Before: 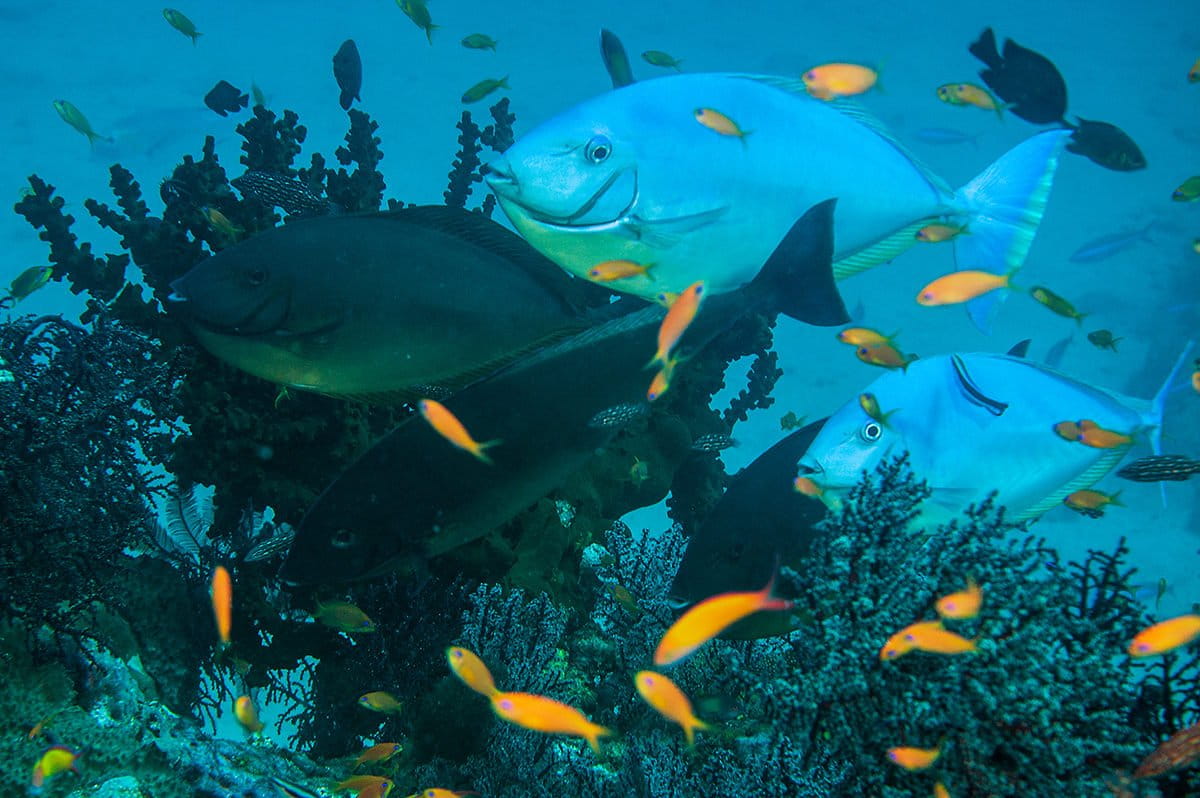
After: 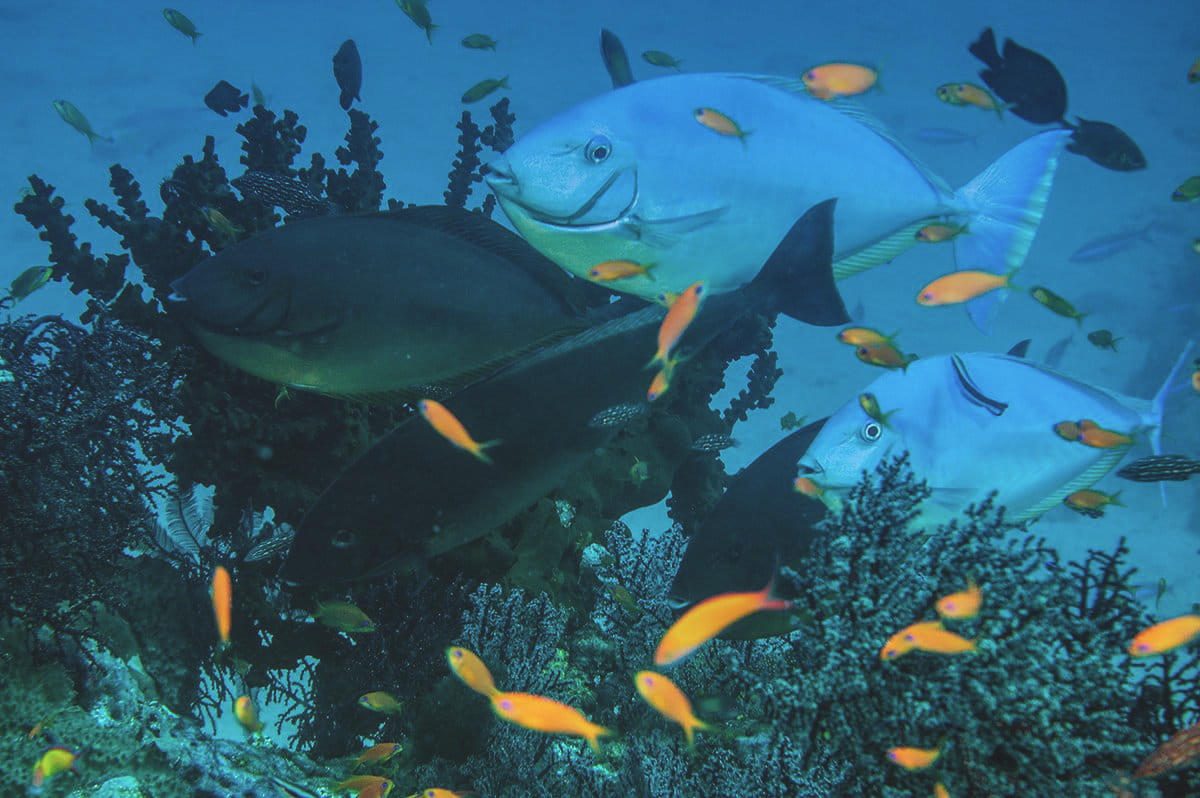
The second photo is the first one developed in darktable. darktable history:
graduated density: hue 238.83°, saturation 50%
local contrast: on, module defaults
color balance: lift [1.01, 1, 1, 1], gamma [1.097, 1, 1, 1], gain [0.85, 1, 1, 1]
